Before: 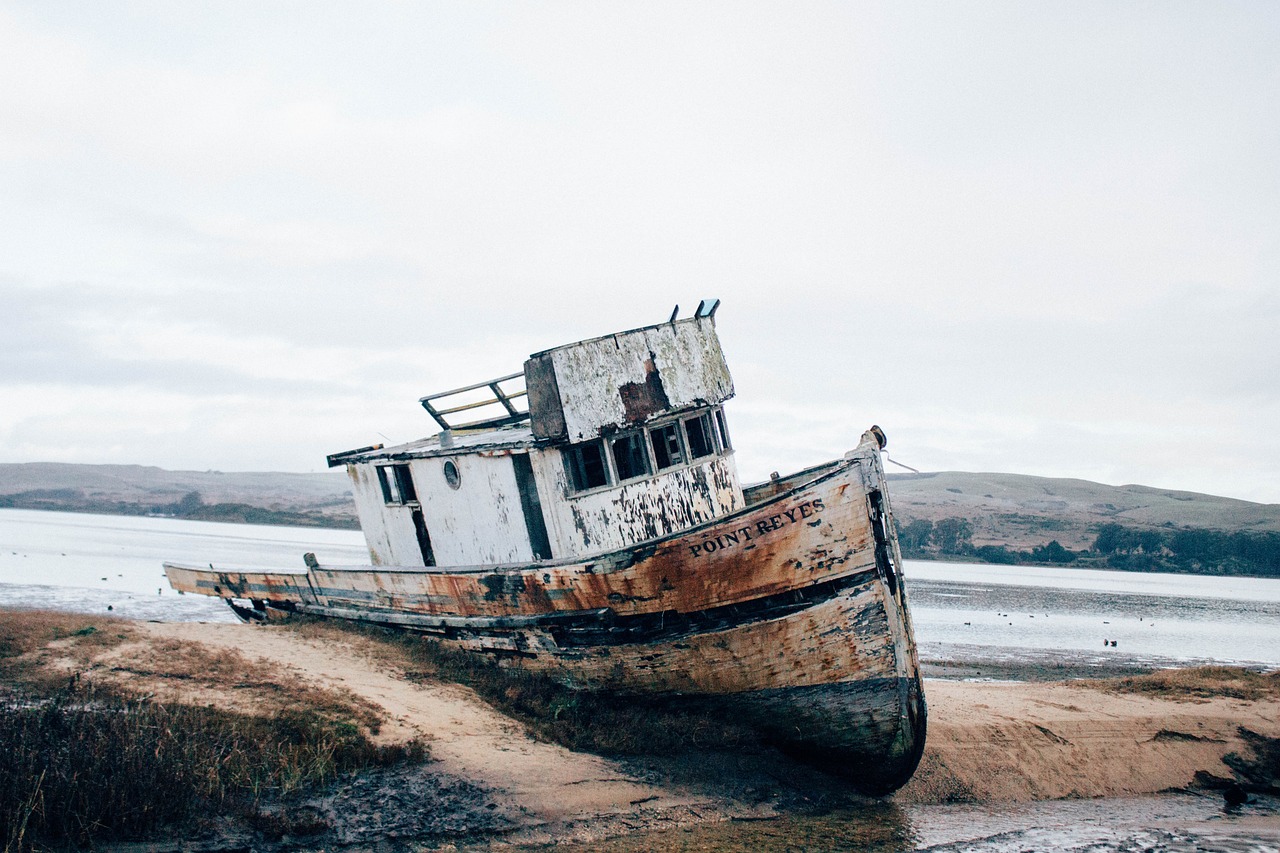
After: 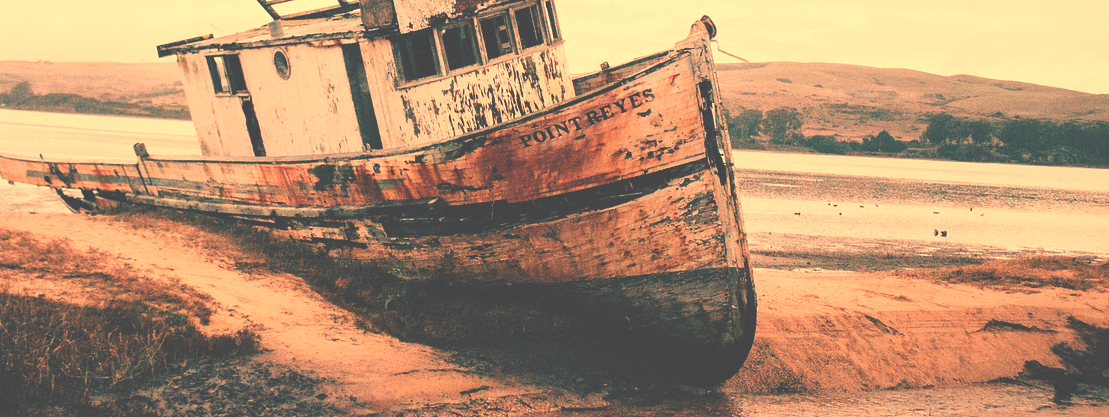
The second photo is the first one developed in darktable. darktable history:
exposure: black level correction -0.062, exposure -0.05 EV, compensate highlight preservation false
white balance: red 1.467, blue 0.684
crop and rotate: left 13.306%, top 48.129%, bottom 2.928%
